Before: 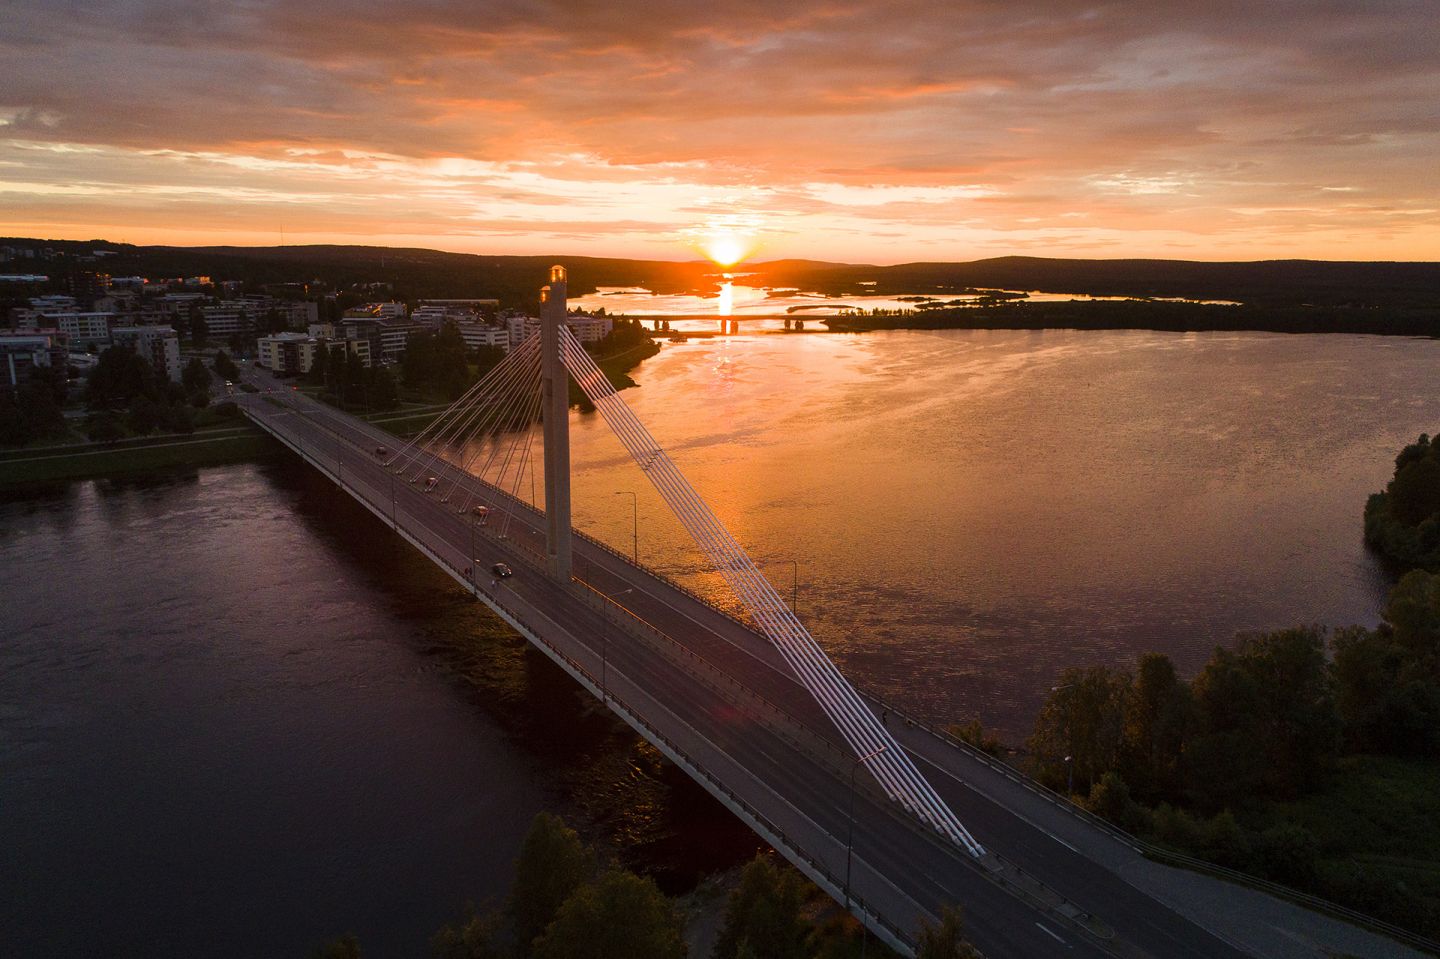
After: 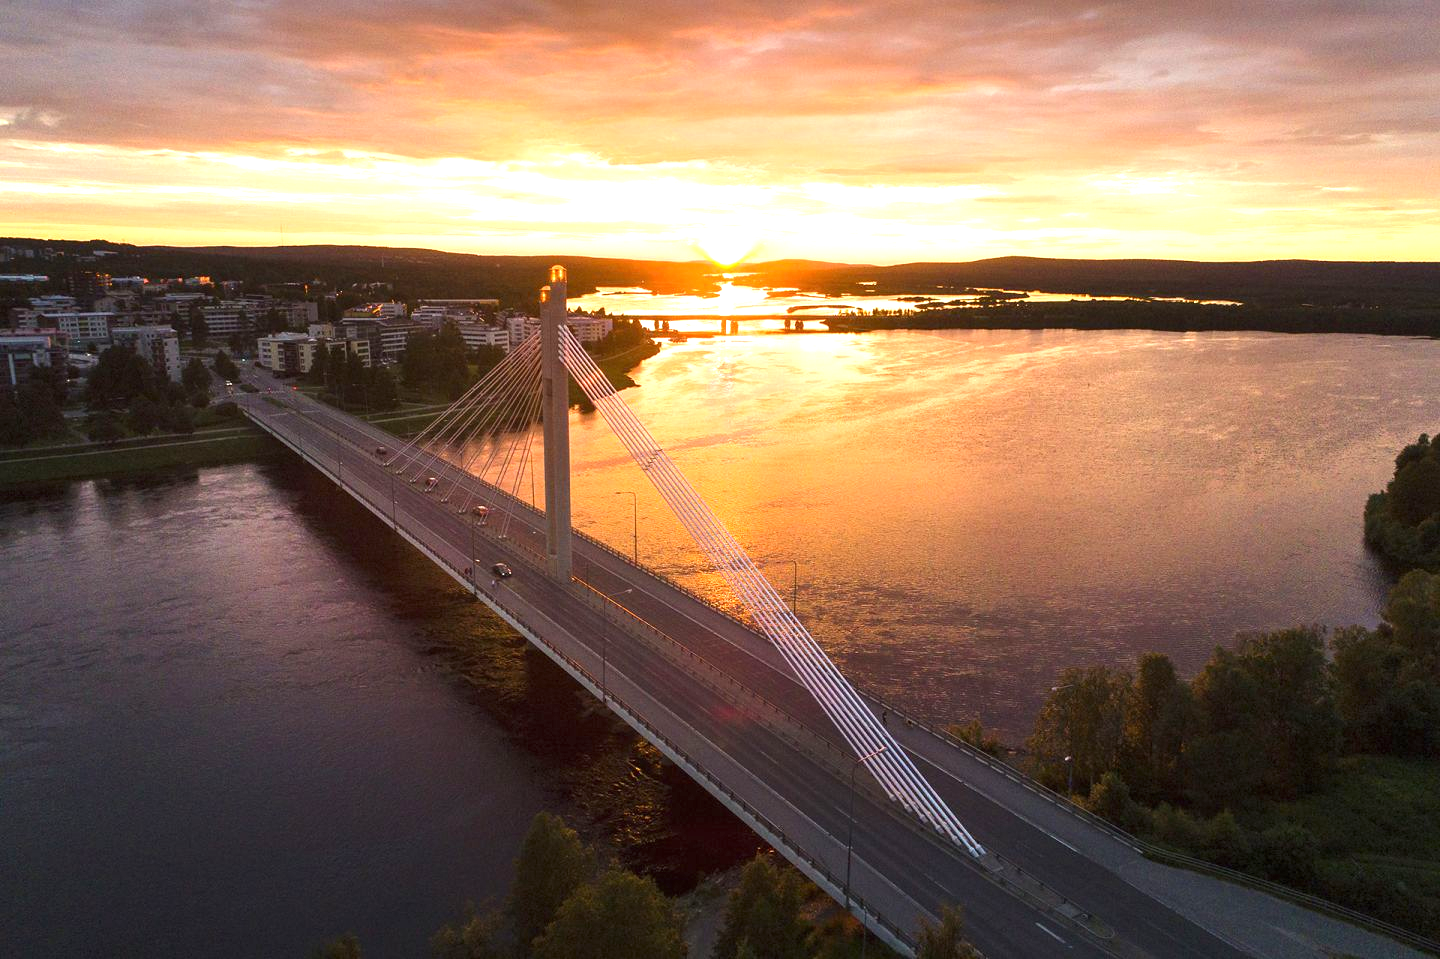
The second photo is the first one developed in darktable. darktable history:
exposure: black level correction 0, exposure 1.187 EV, compensate highlight preservation false
